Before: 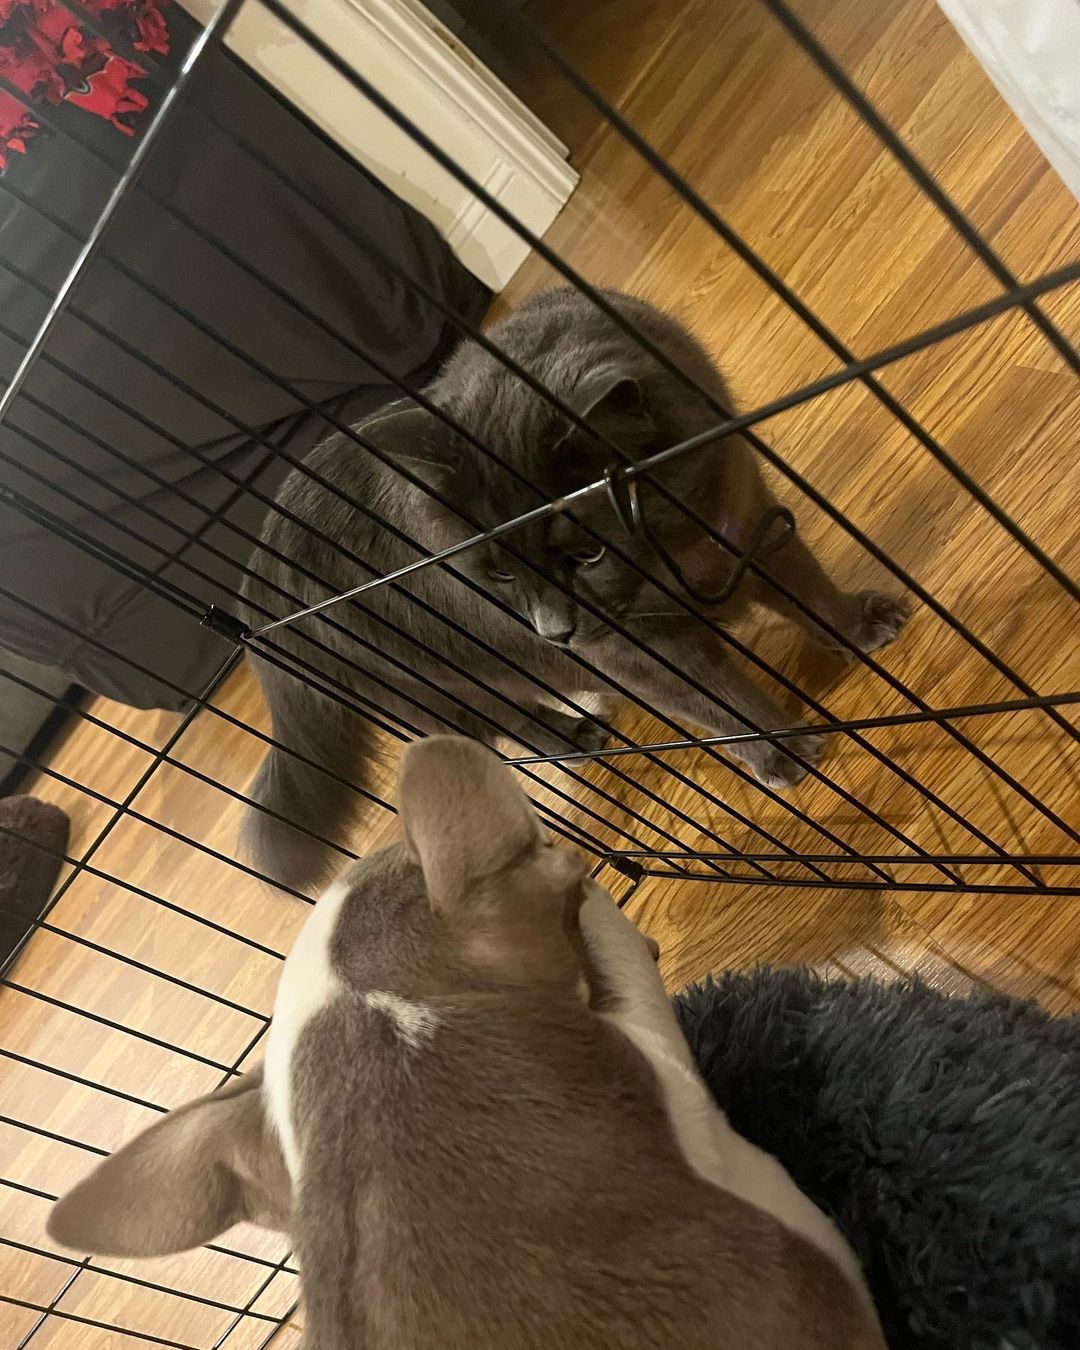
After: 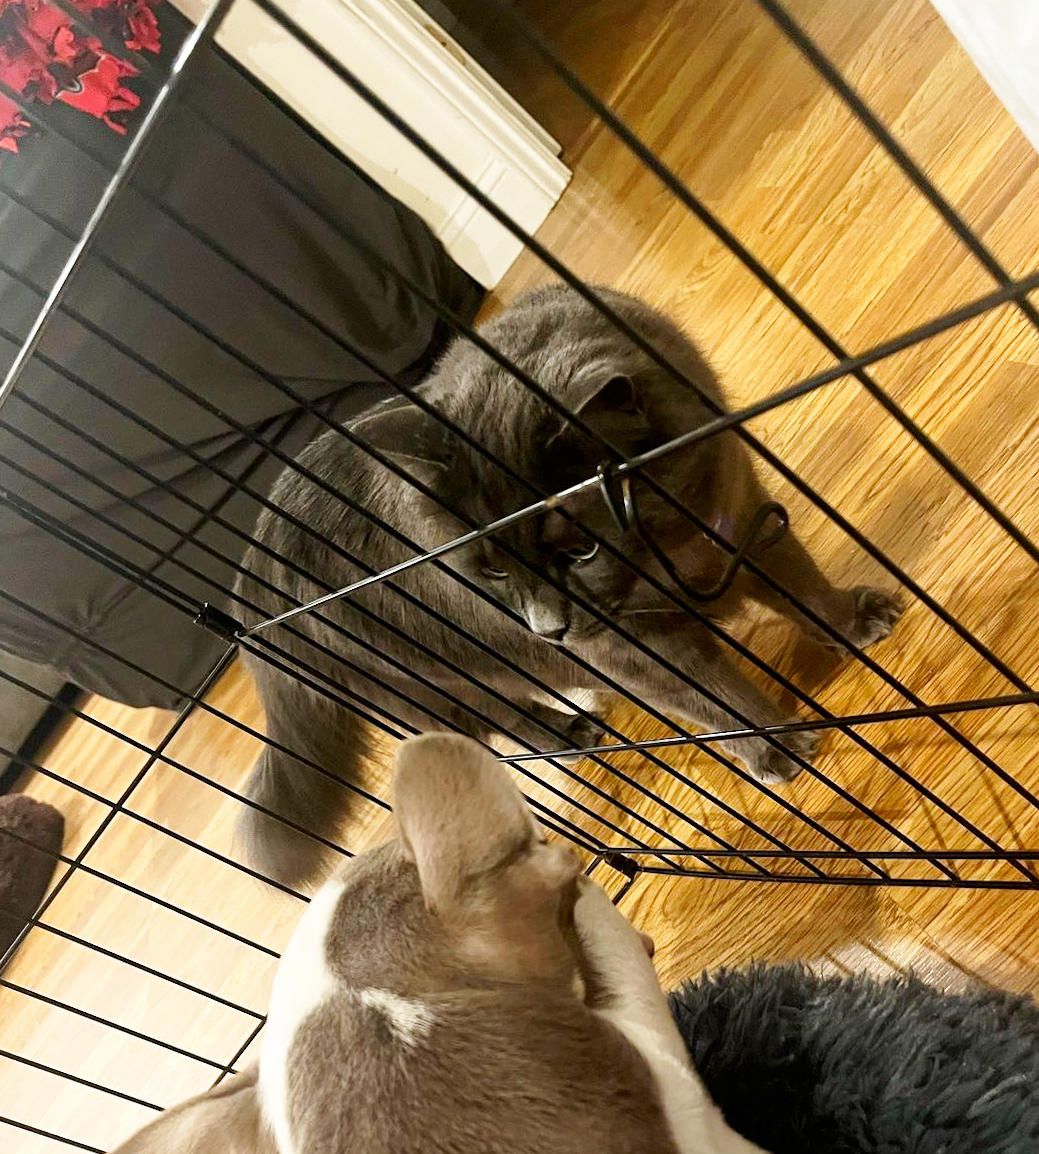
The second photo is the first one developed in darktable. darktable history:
base curve: curves: ch0 [(0, 0) (0.005, 0.002) (0.15, 0.3) (0.4, 0.7) (0.75, 0.95) (1, 1)], preserve colors none
crop and rotate: angle 0.225°, left 0.393%, right 2.891%, bottom 14.069%
